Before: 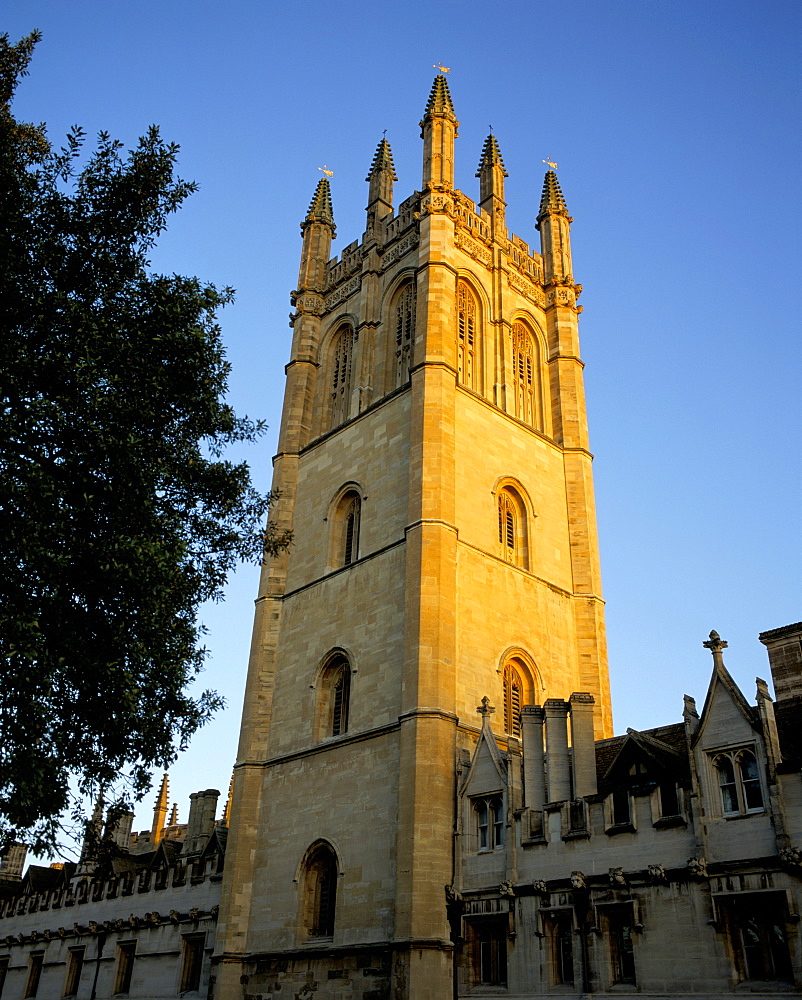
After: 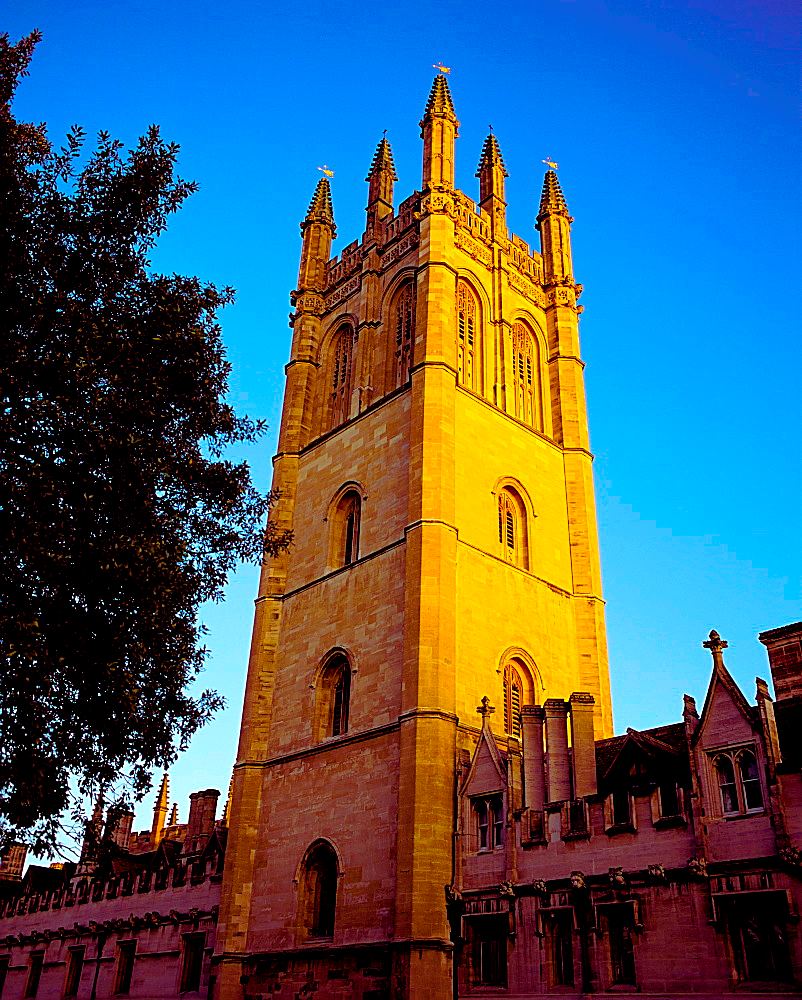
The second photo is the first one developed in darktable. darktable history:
color zones: curves: ch0 [(0, 0.5) (0.143, 0.52) (0.286, 0.5) (0.429, 0.5) (0.571, 0.5) (0.714, 0.5) (0.857, 0.5) (1, 0.5)]; ch1 [(0, 0.489) (0.155, 0.45) (0.286, 0.466) (0.429, 0.5) (0.571, 0.5) (0.714, 0.5) (0.857, 0.5) (1, 0.489)]
sharpen: on, module defaults
color balance rgb: shadows lift › luminance -18.987%, shadows lift › chroma 35.111%, perceptual saturation grading › global saturation 30.691%, global vibrance 42.793%
